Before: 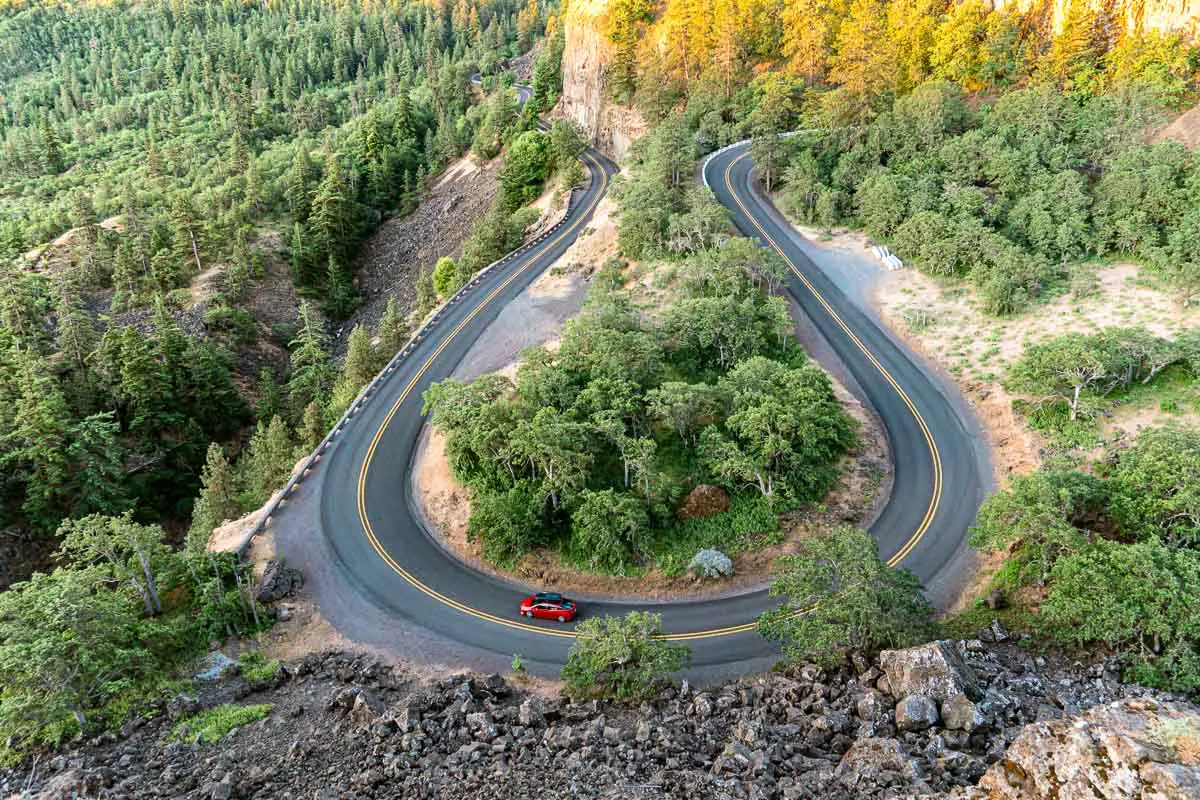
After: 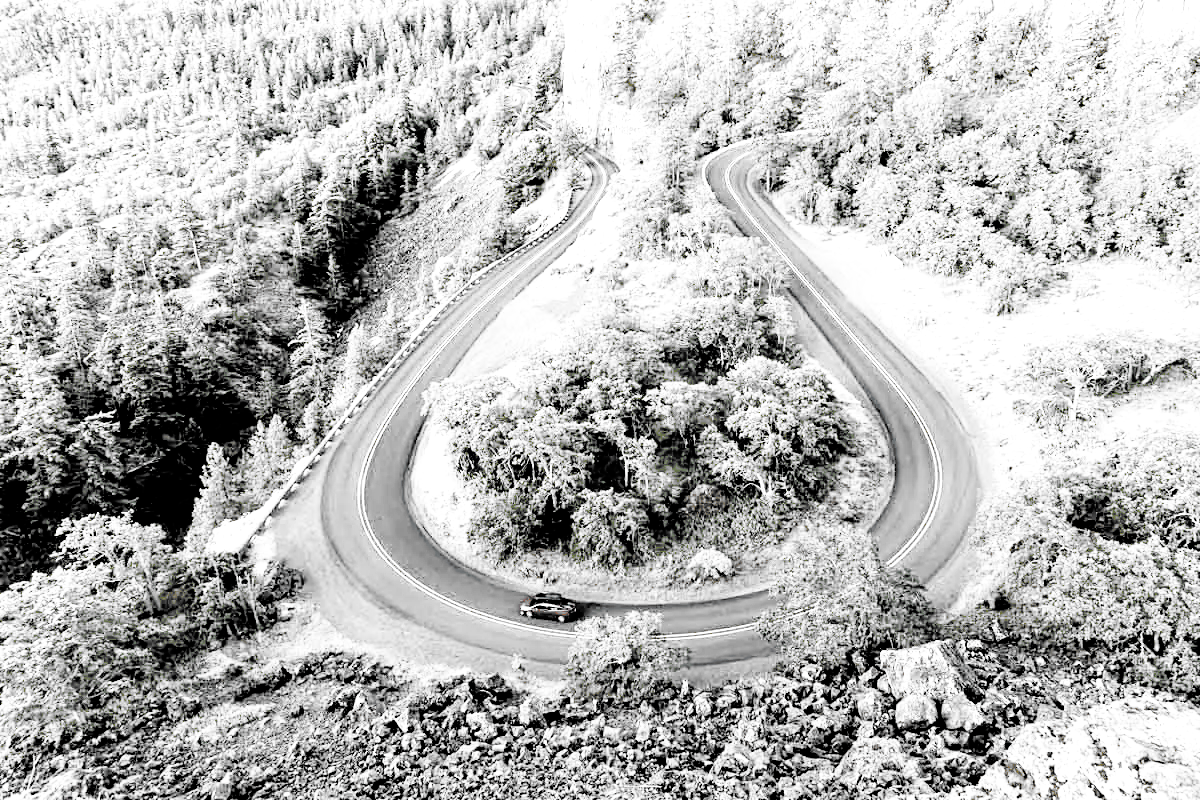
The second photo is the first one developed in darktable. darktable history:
color zones: curves: ch1 [(0.25, 0.61) (0.75, 0.248)]
exposure: black level correction 0.015, exposure 1.792 EV, compensate highlight preservation false
filmic rgb: black relative exposure -5.07 EV, white relative exposure 3.55 EV, threshold 5.96 EV, hardness 3.18, contrast 1.411, highlights saturation mix -48.7%, add noise in highlights 0.001, preserve chrominance no, color science v3 (2019), use custom middle-gray values true, contrast in highlights soft, enable highlight reconstruction true
